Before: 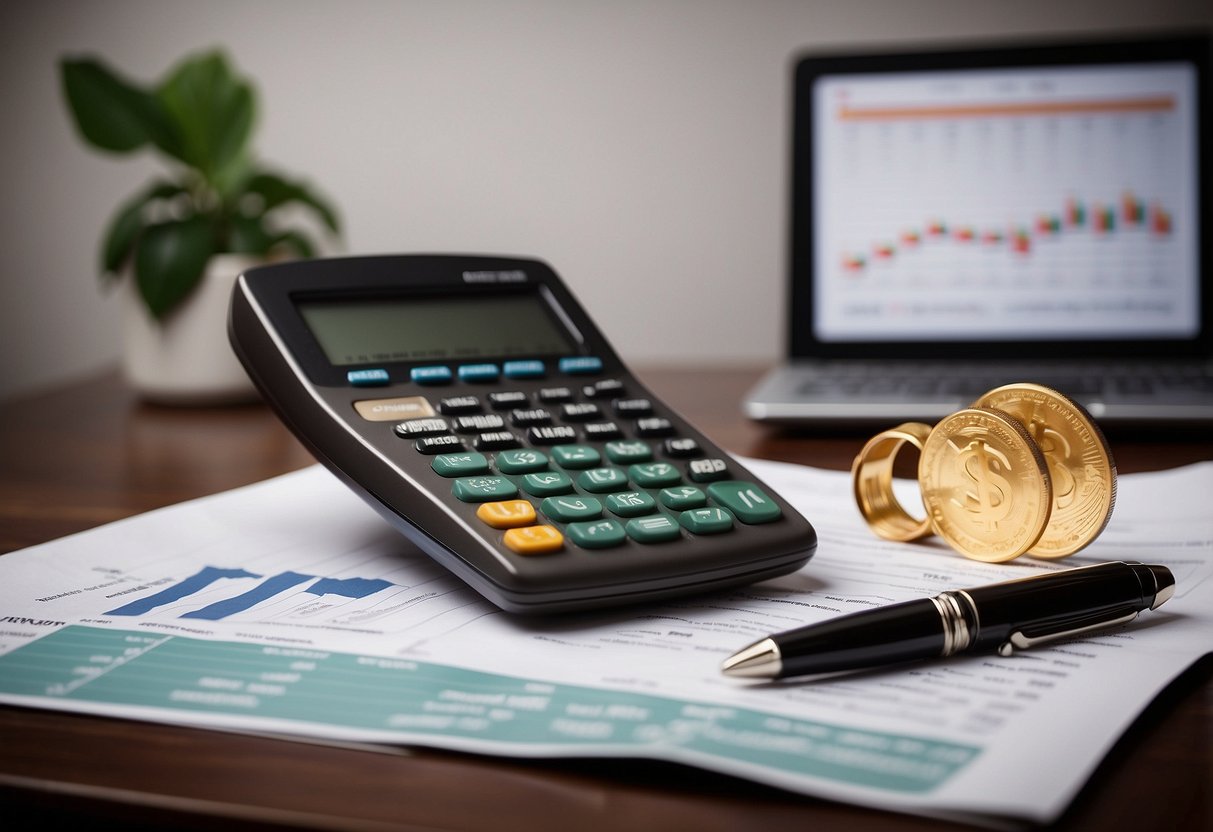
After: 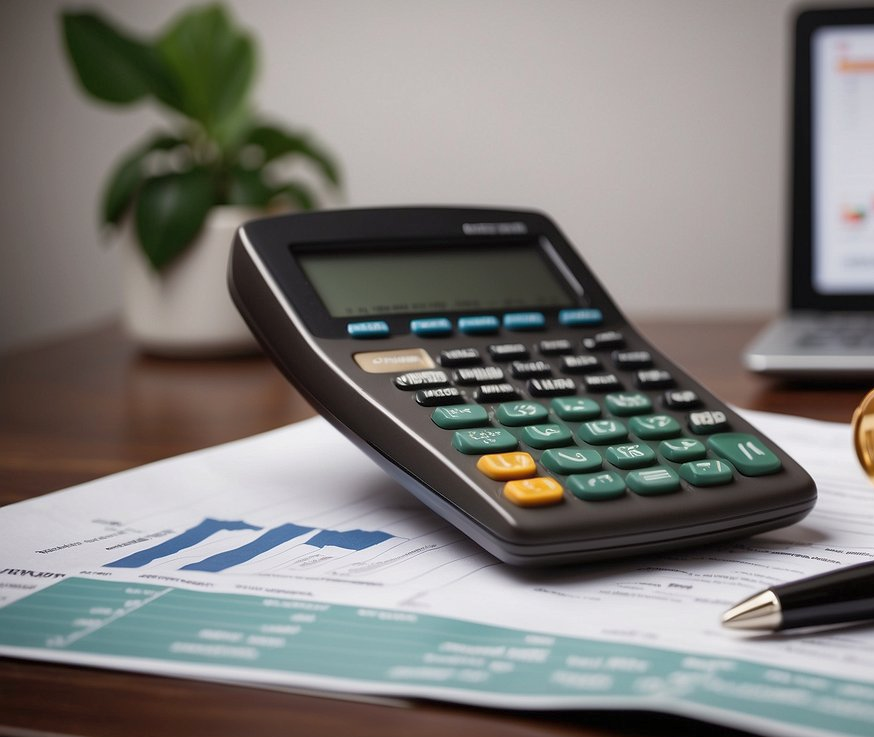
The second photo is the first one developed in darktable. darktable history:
crop: top 5.773%, right 27.878%, bottom 5.531%
shadows and highlights: shadows 42.71, highlights 6.97, shadows color adjustment 98%, highlights color adjustment 58.85%
